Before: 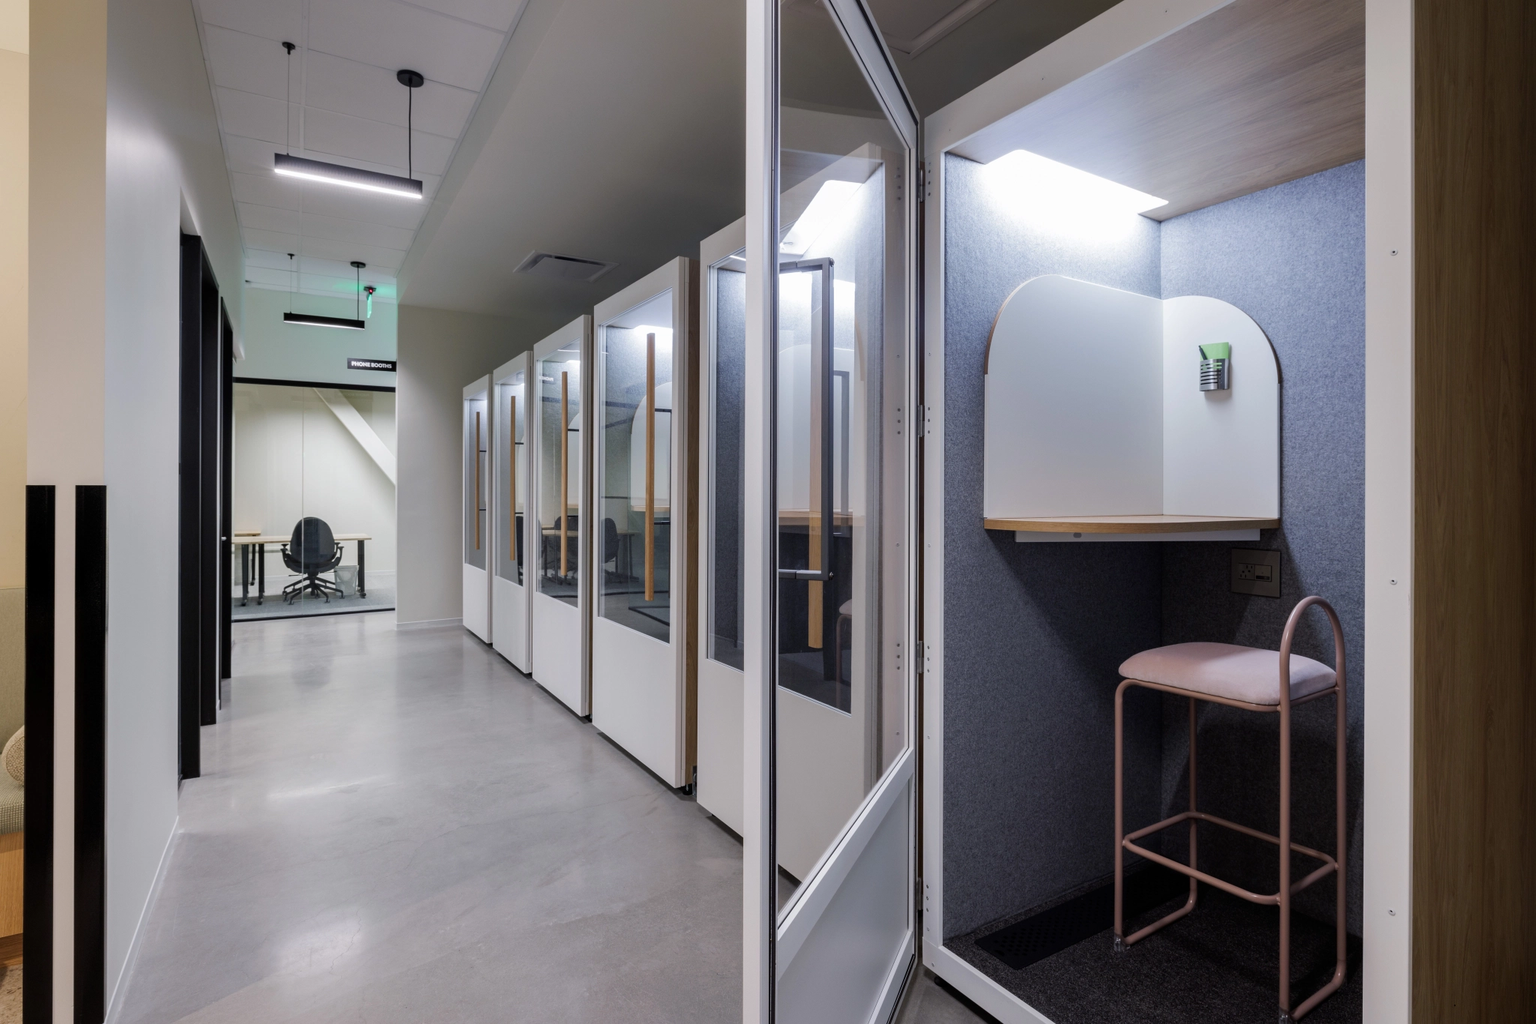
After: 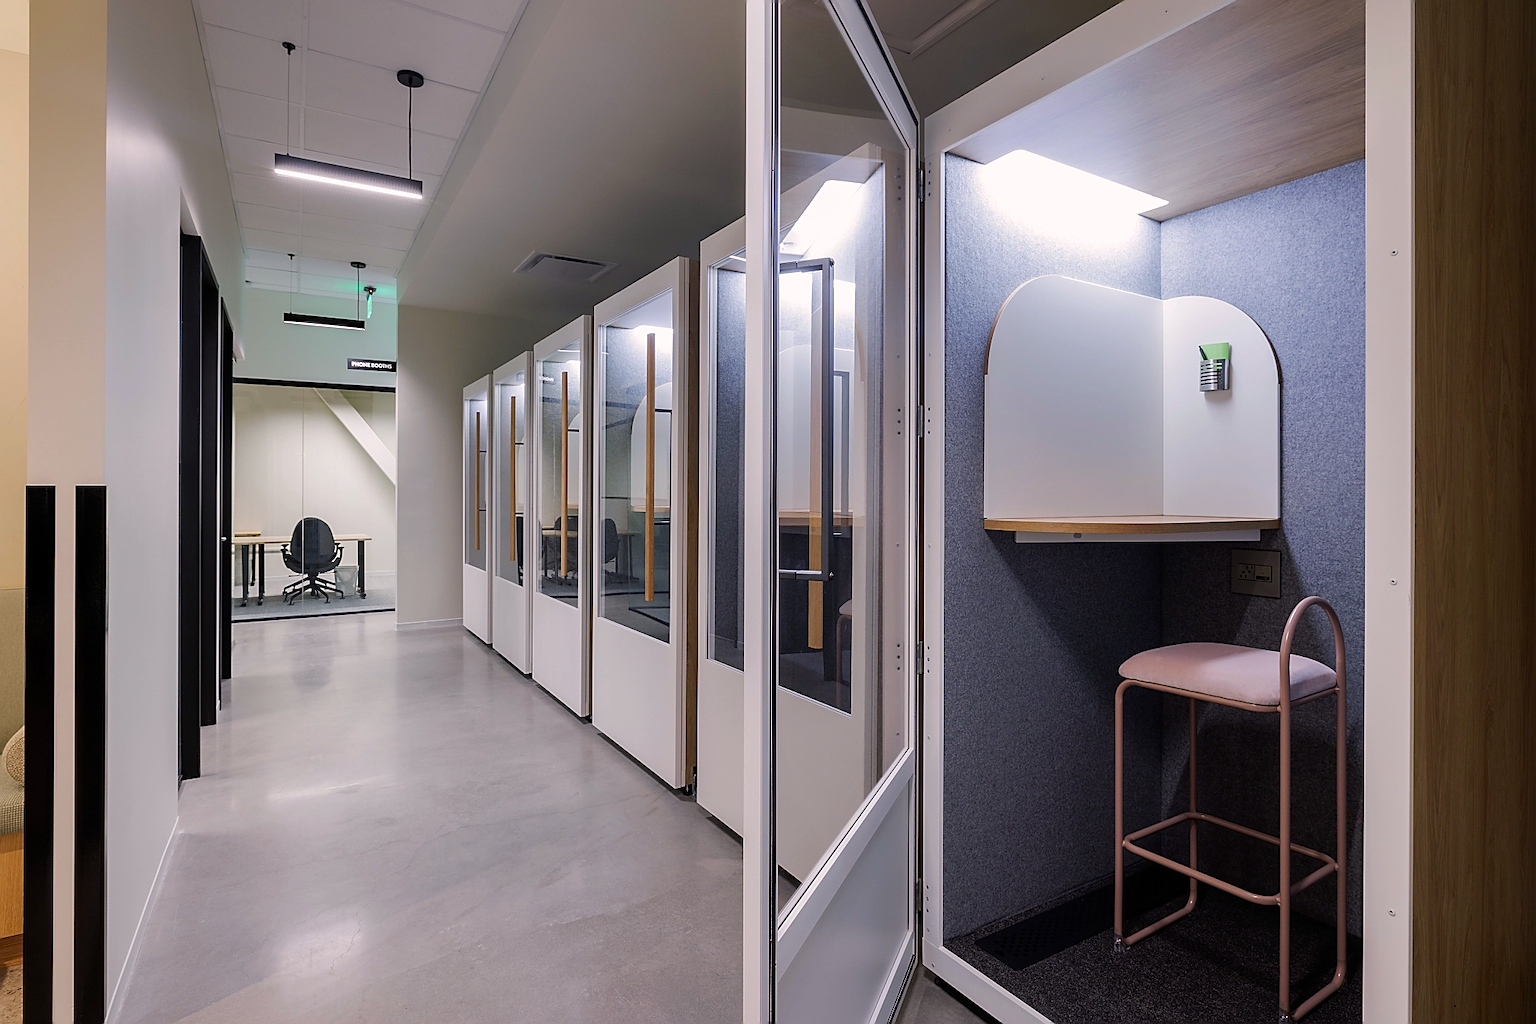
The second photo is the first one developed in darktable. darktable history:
color correction: highlights a* 3.22, highlights b* 1.93, saturation 1.19
sharpen: radius 1.4, amount 1.25, threshold 0.7
